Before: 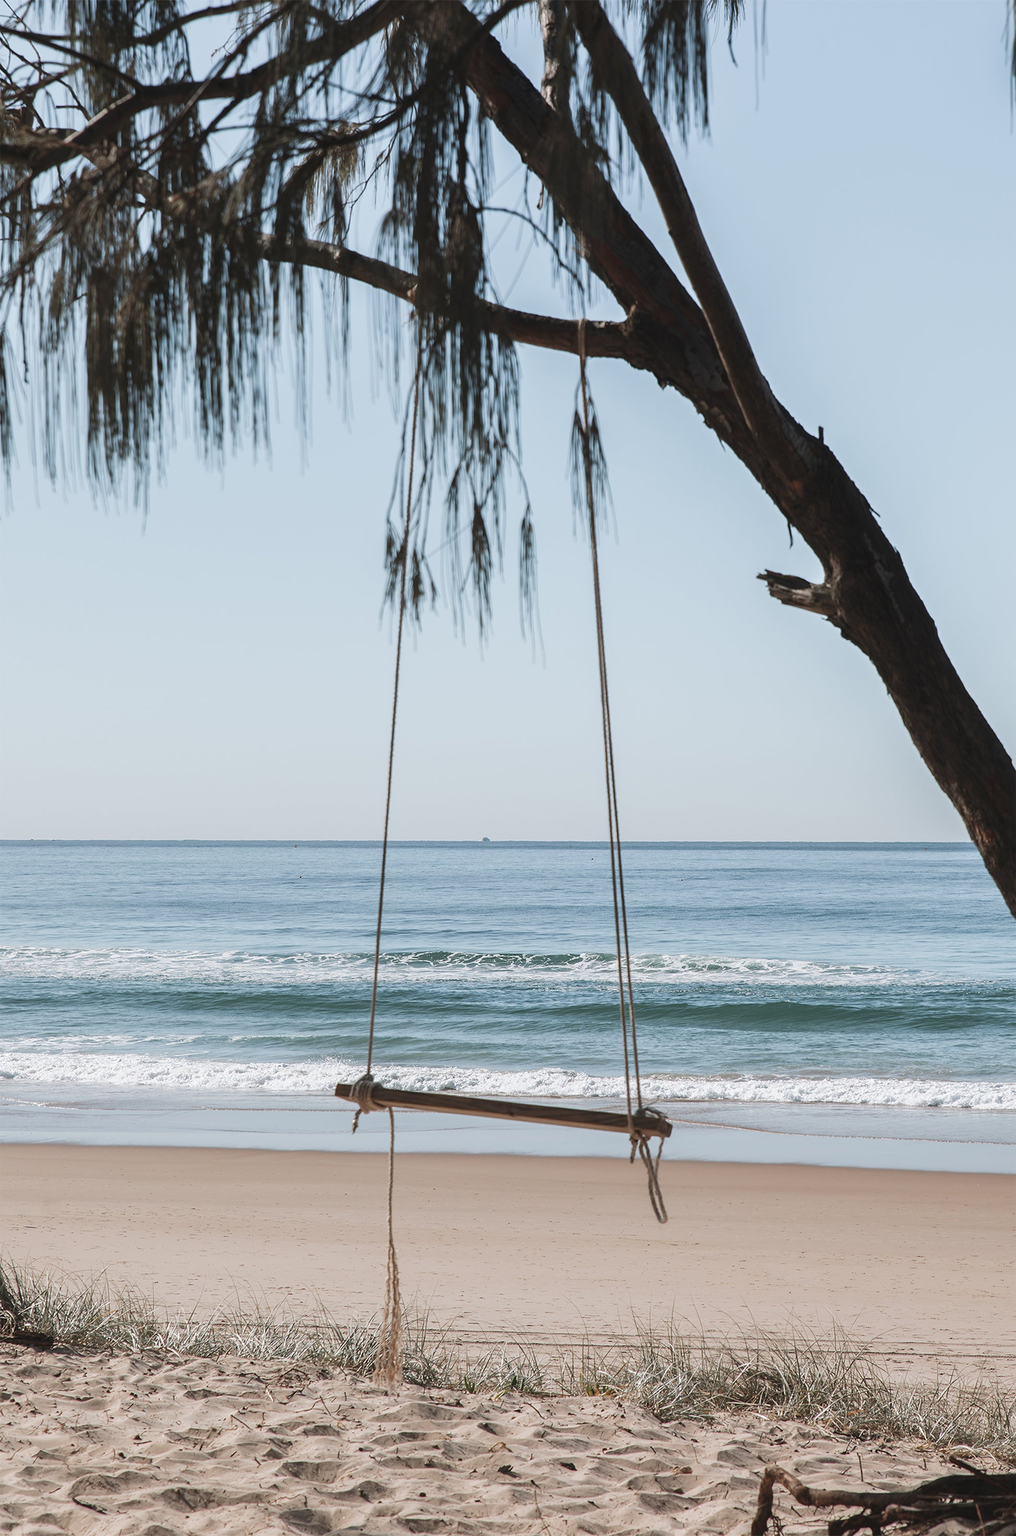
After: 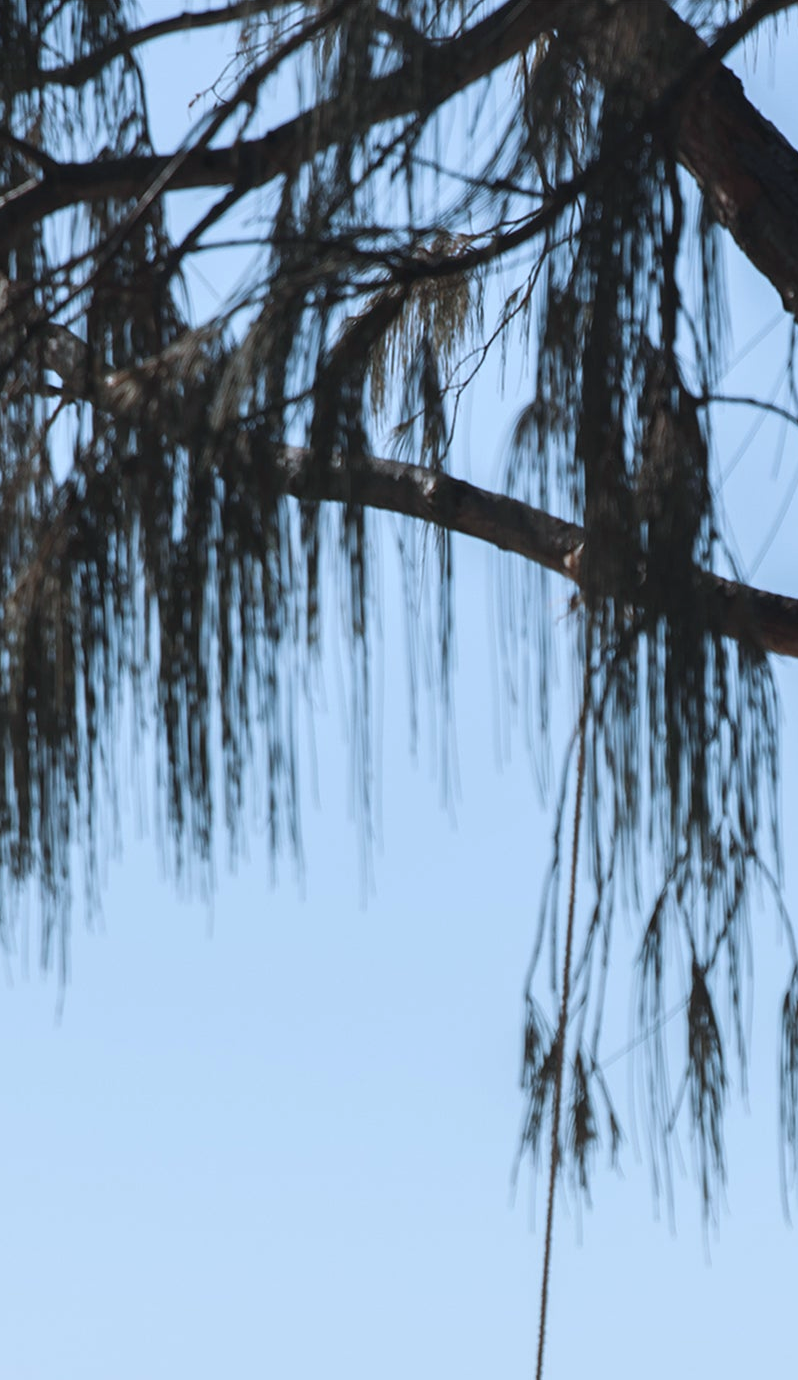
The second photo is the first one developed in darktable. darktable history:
crop and rotate: left 11.144%, top 0.049%, right 47.826%, bottom 53.015%
color calibration: x 0.37, y 0.382, temperature 4308.56 K
